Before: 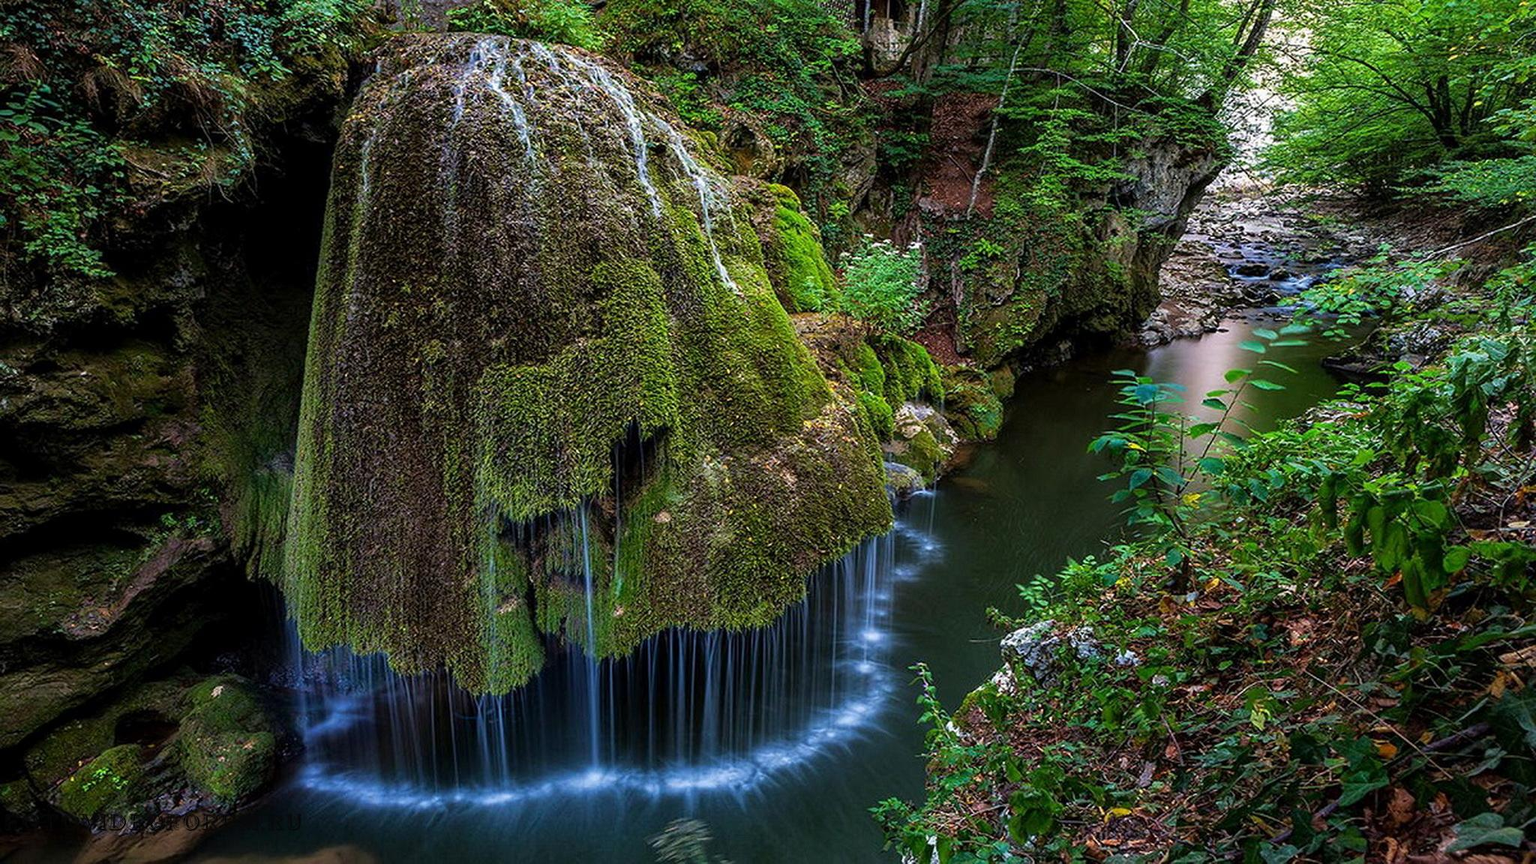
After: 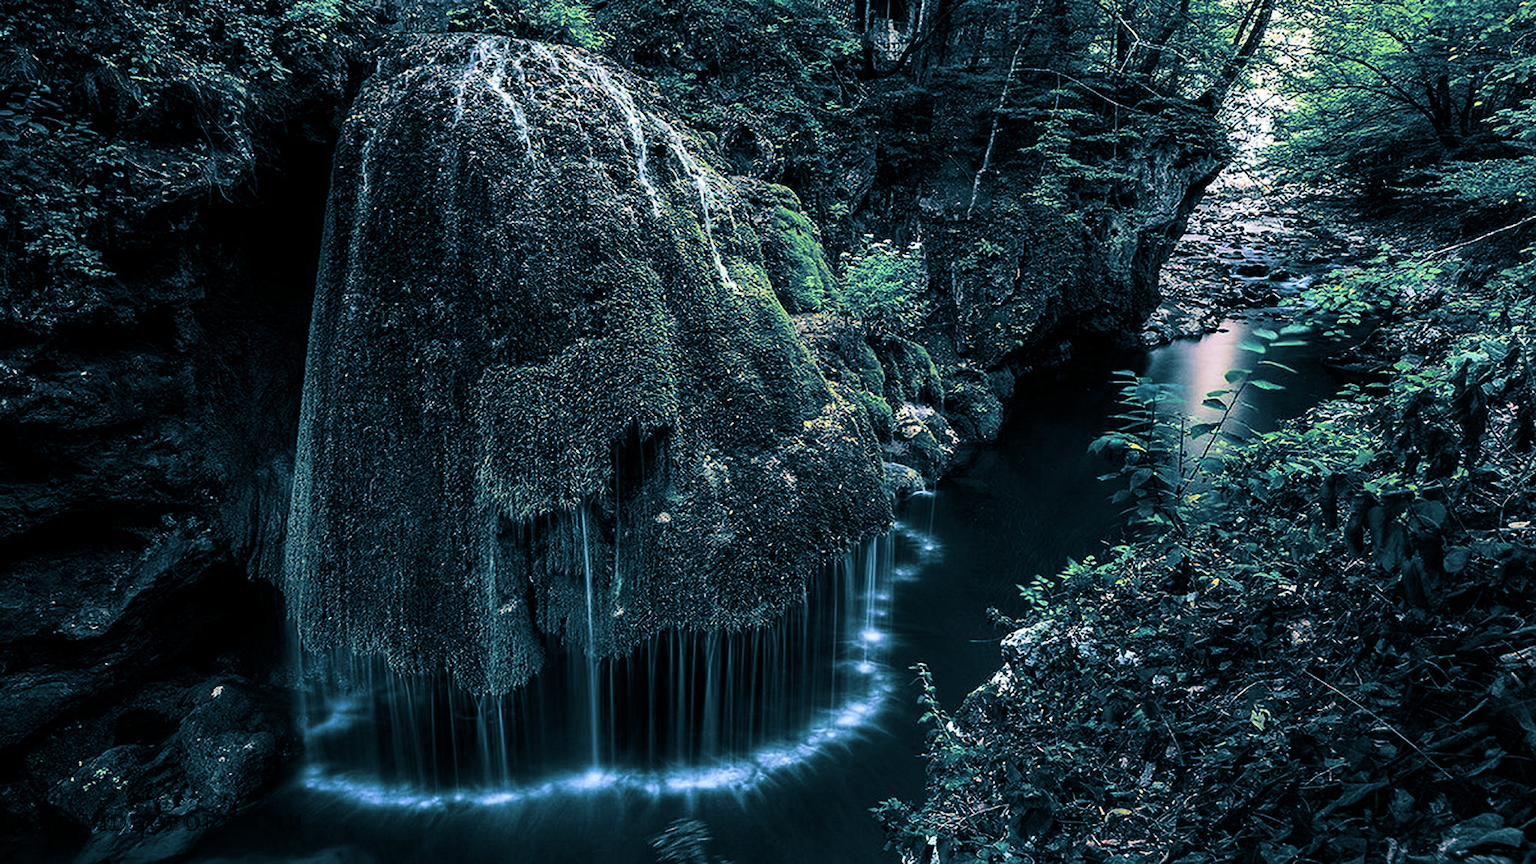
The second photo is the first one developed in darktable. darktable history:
split-toning: shadows › hue 212.4°, balance -70
contrast brightness saturation: contrast 0.28
